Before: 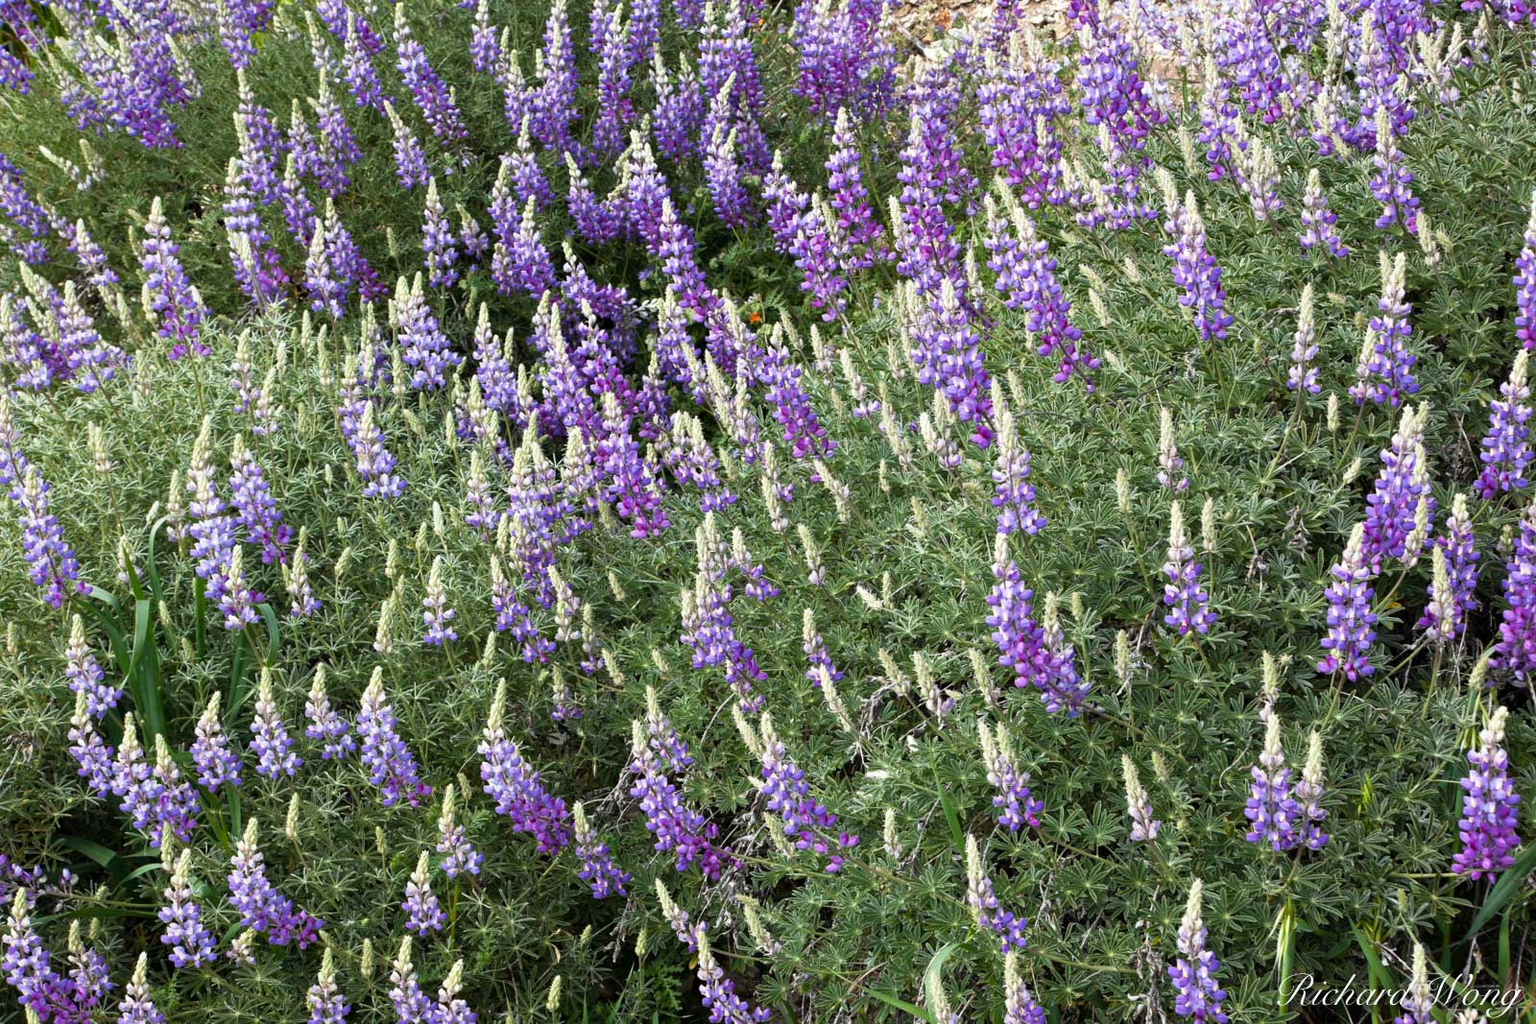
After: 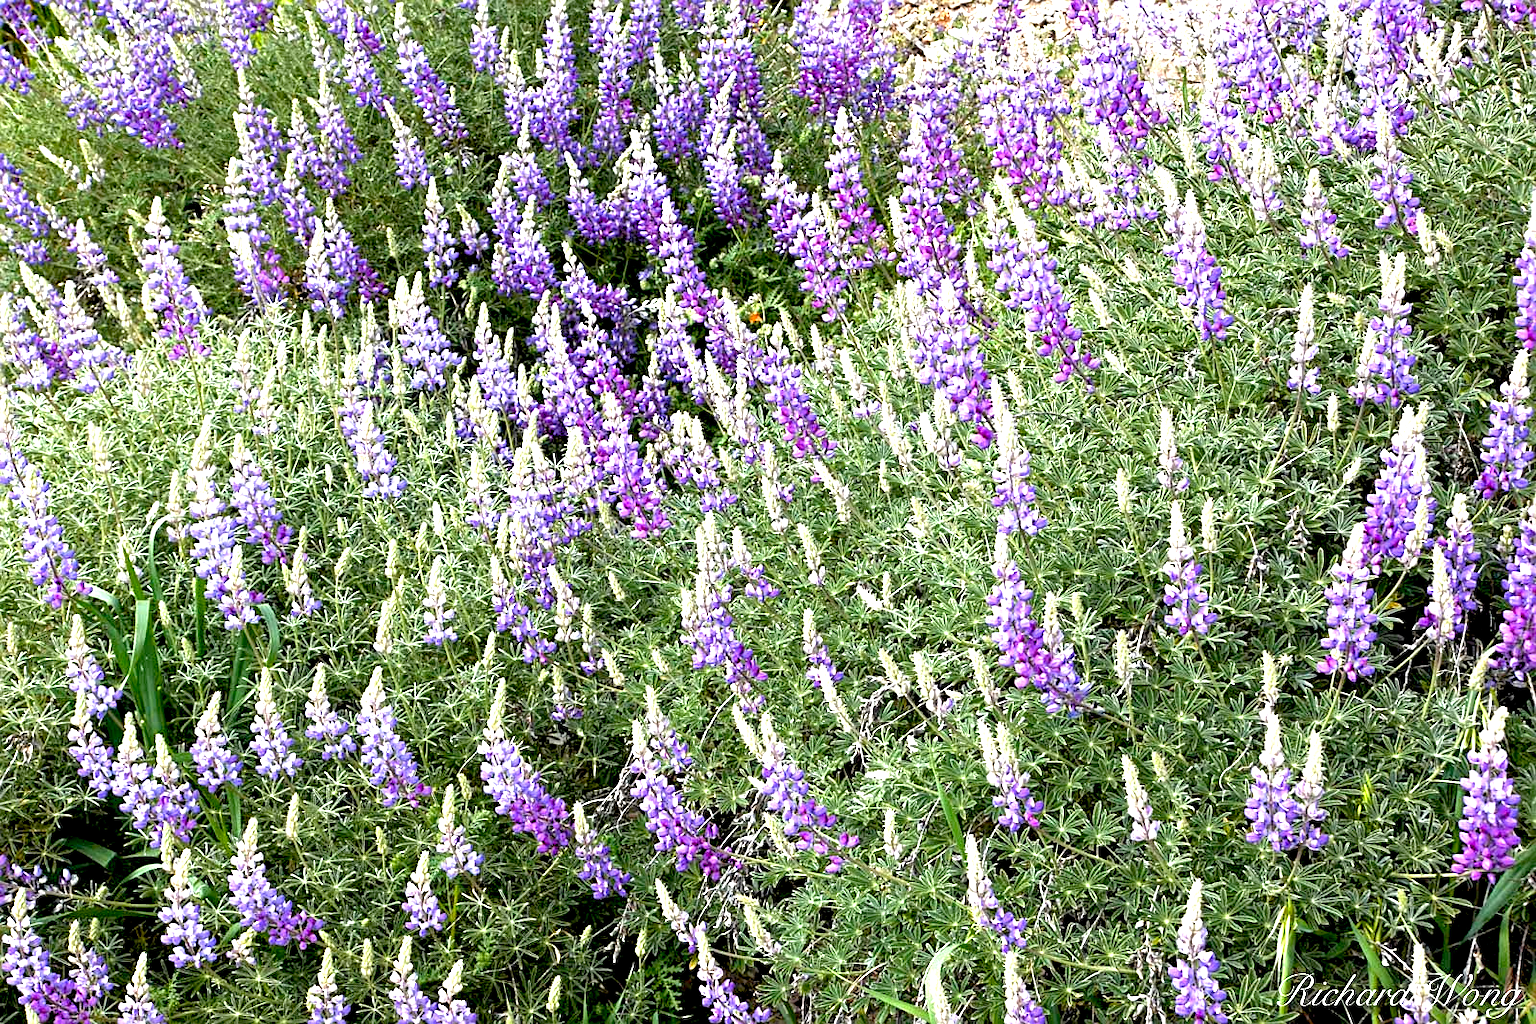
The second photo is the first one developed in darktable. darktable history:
exposure: black level correction 0.011, exposure 1.088 EV, compensate exposure bias true, compensate highlight preservation false
levels: mode automatic, black 0.023%, white 99.97%, levels [0.062, 0.494, 0.925]
sharpen: on, module defaults
